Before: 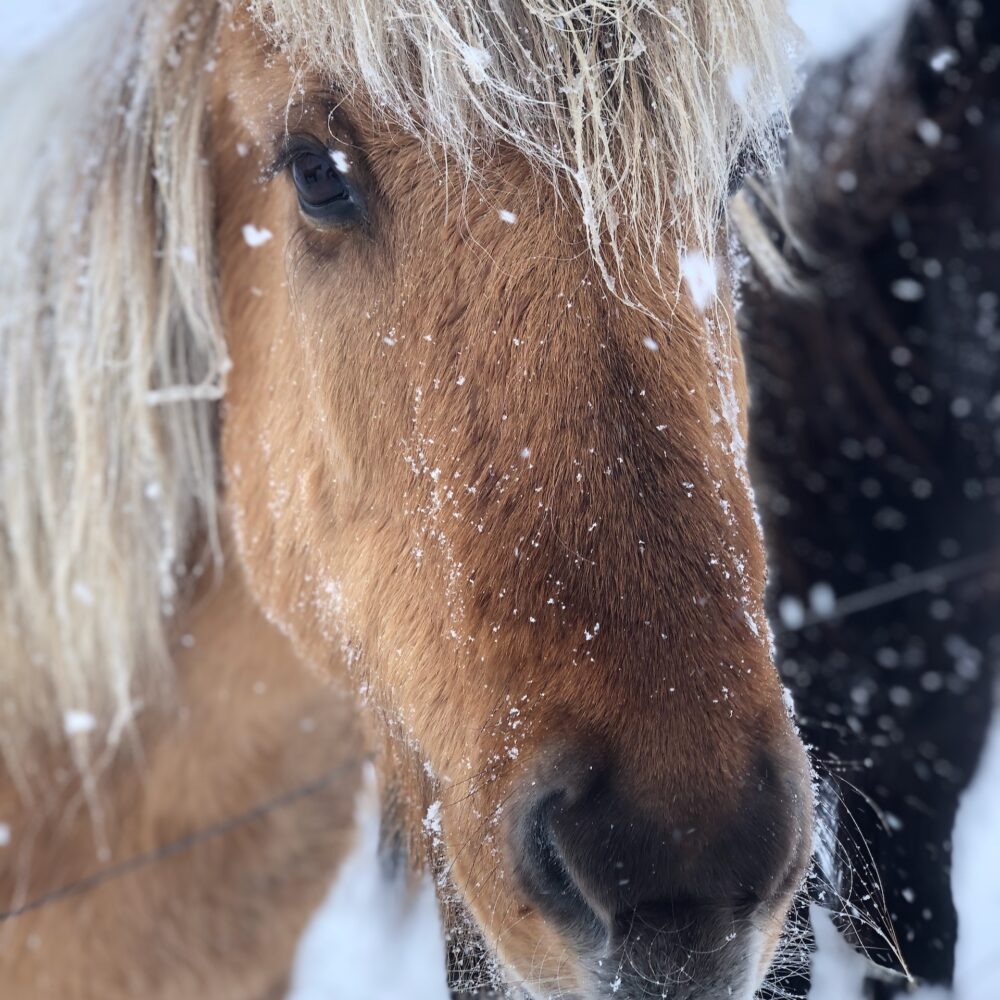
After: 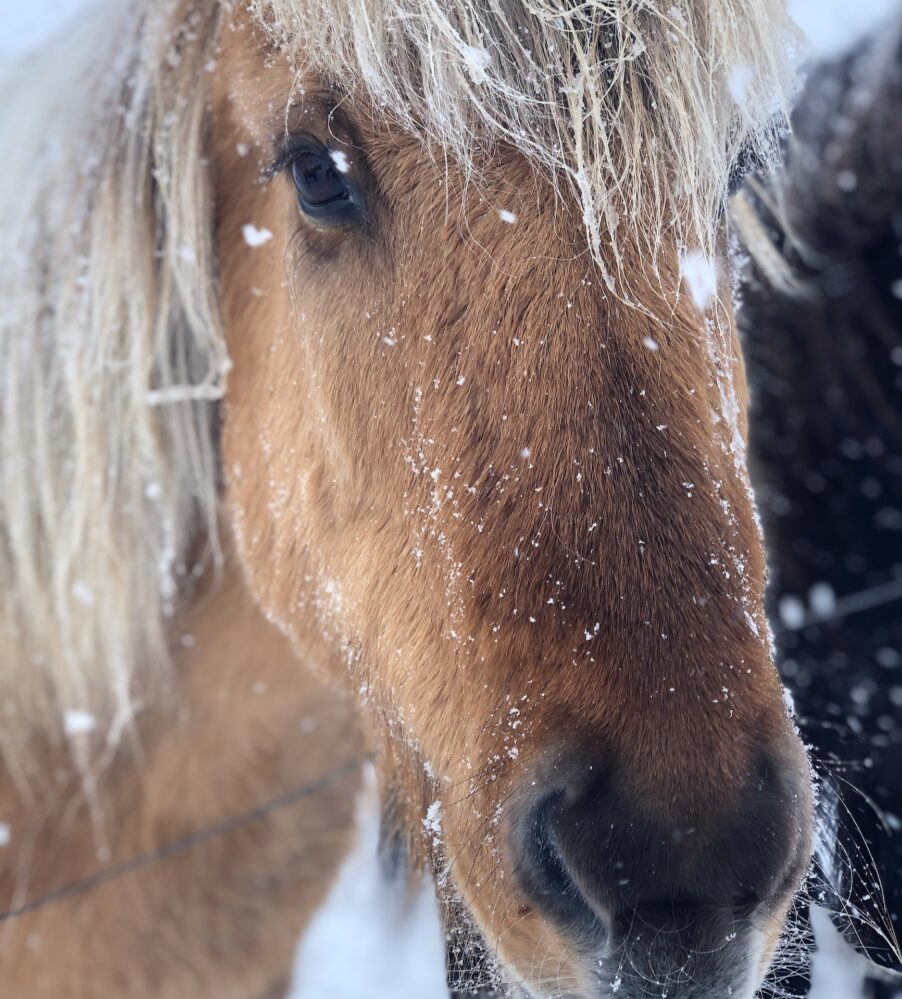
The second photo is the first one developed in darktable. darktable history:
crop: right 9.507%, bottom 0.017%
color balance rgb: shadows lift › chroma 4.209%, shadows lift › hue 254.11°, perceptual saturation grading › global saturation -1.496%
